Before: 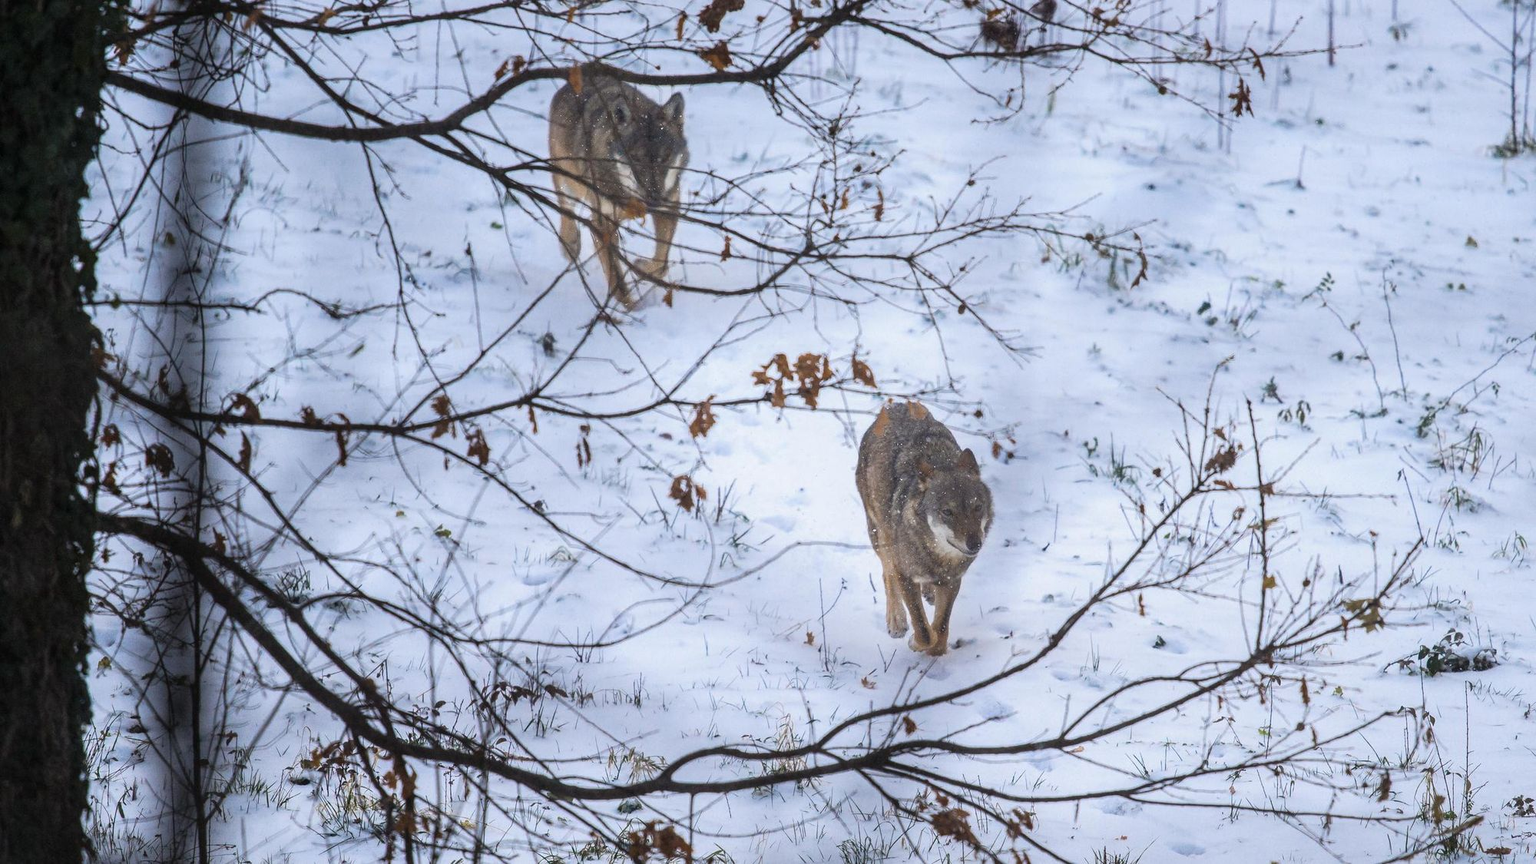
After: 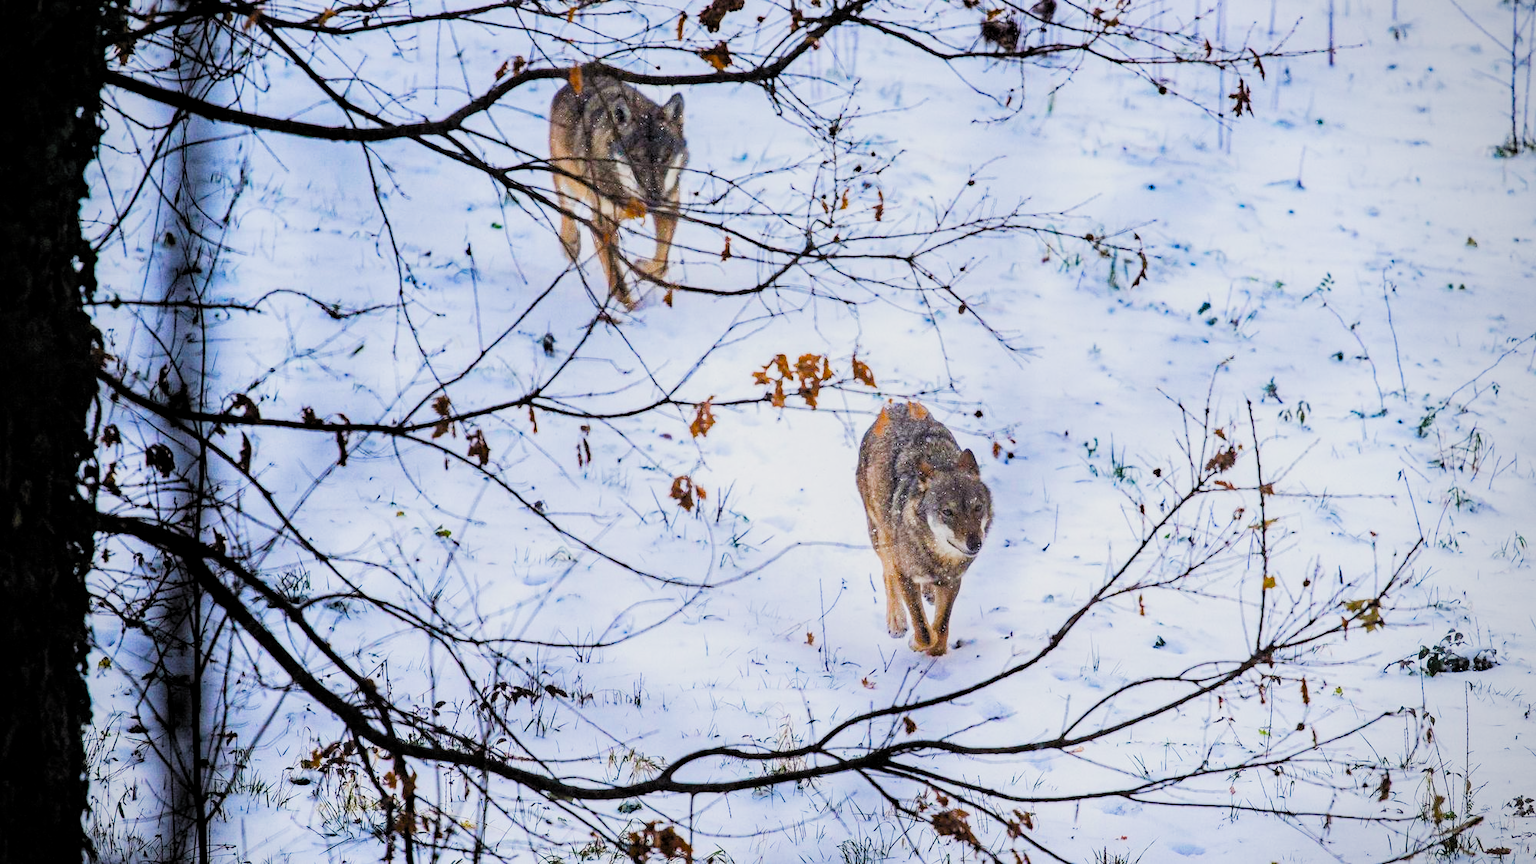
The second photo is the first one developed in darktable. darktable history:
local contrast: highlights 100%, shadows 100%, detail 120%, midtone range 0.2
contrast brightness saturation: contrast 0.2, brightness 0.16, saturation 0.22
color balance rgb: perceptual saturation grading › global saturation 25%, perceptual brilliance grading › mid-tones 10%, perceptual brilliance grading › shadows 15%, global vibrance 20%
filmic: grey point source 18, black point source -8.65, white point source 2.45, grey point target 18, white point target 100, output power 2.2, latitude stops 2, contrast 1.5, saturation 100, global saturation 100
filmic rgb: black relative exposure -7.65 EV, white relative exposure 4.56 EV, hardness 3.61
haze removal: strength 0.29, distance 0.25, compatibility mode true, adaptive false
tone equalizer: on, module defaults
vibrance: on, module defaults
vignetting: fall-off radius 60.92%
